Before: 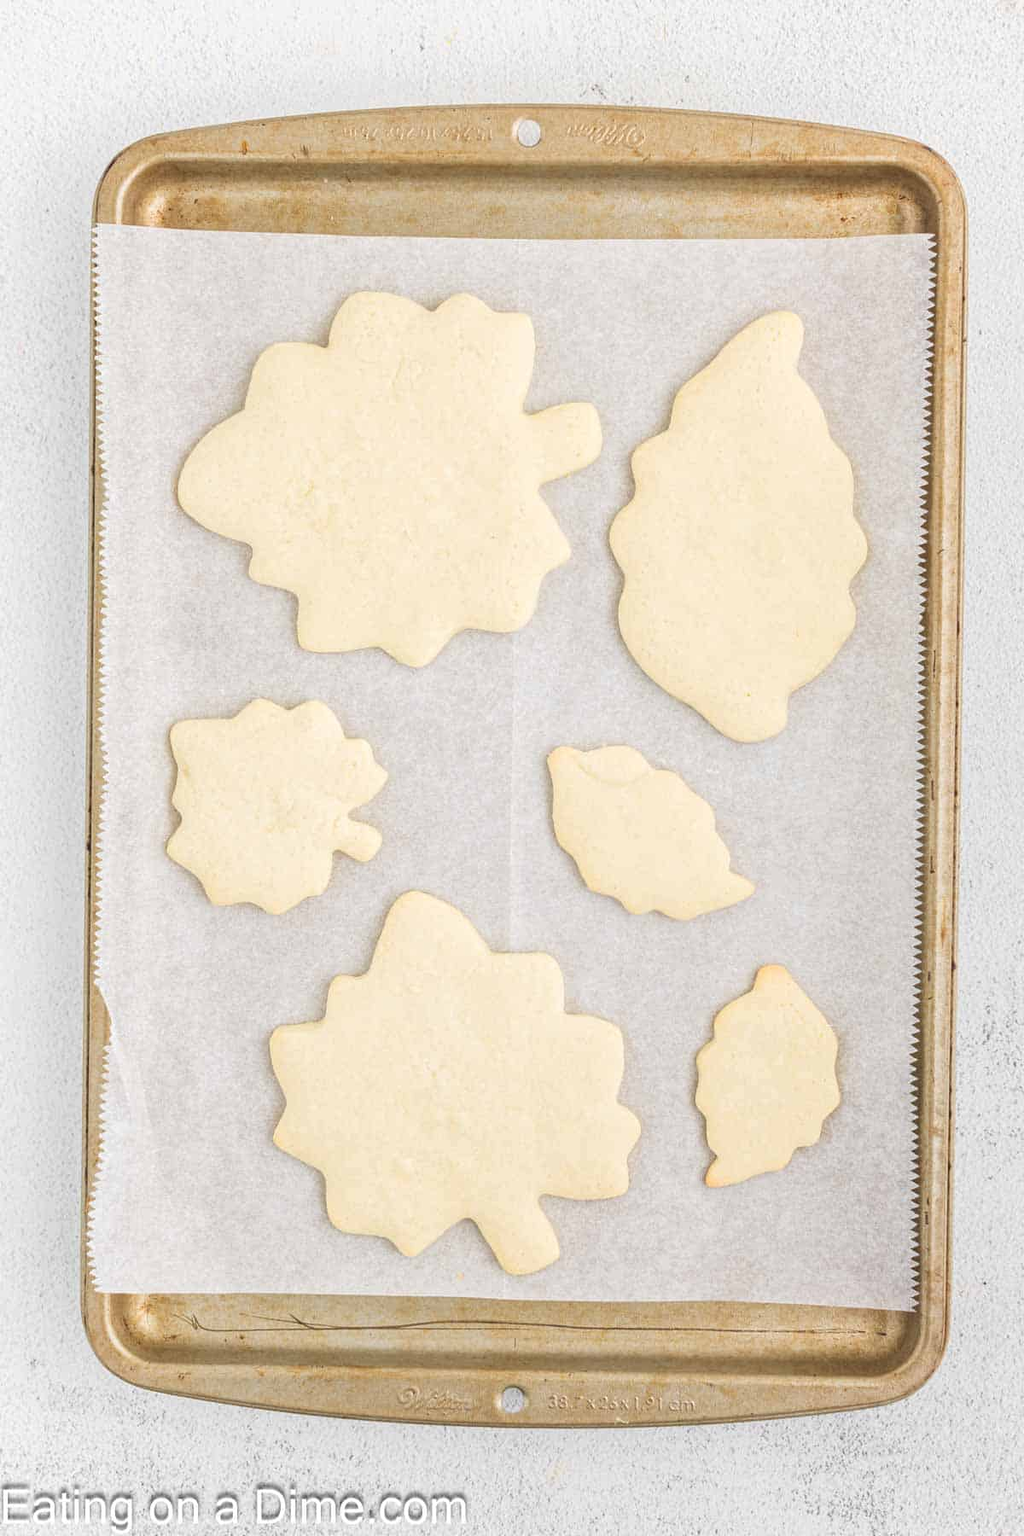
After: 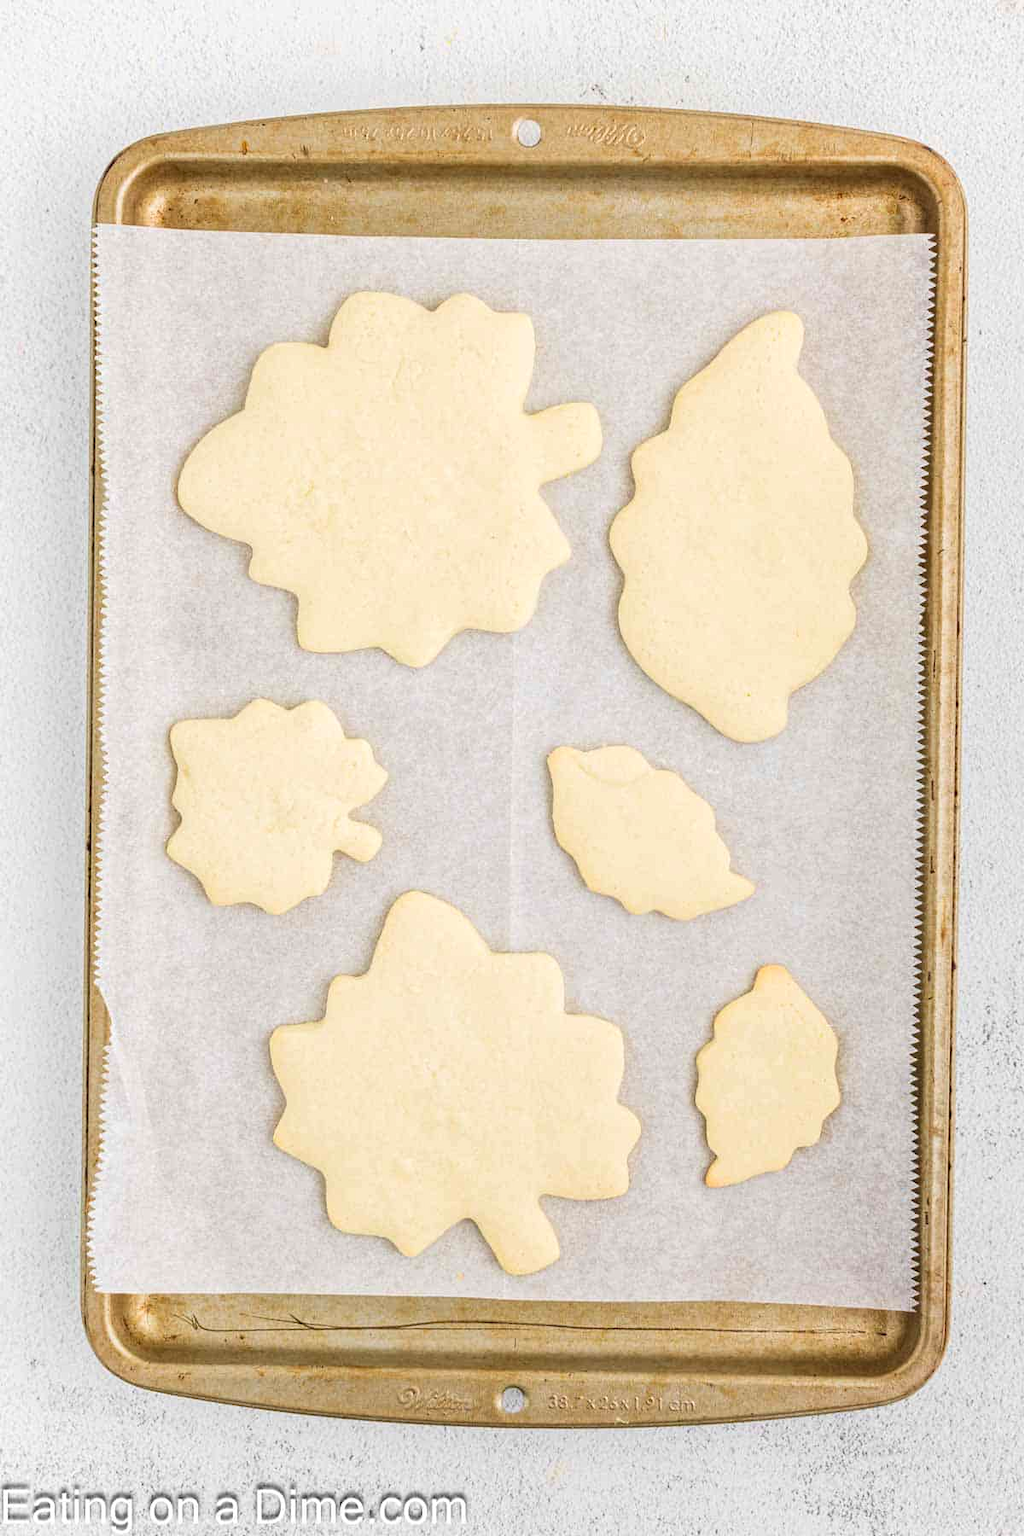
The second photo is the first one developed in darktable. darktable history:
velvia: strength 8.72%
contrast brightness saturation: contrast 0.116, brightness -0.117, saturation 0.205
